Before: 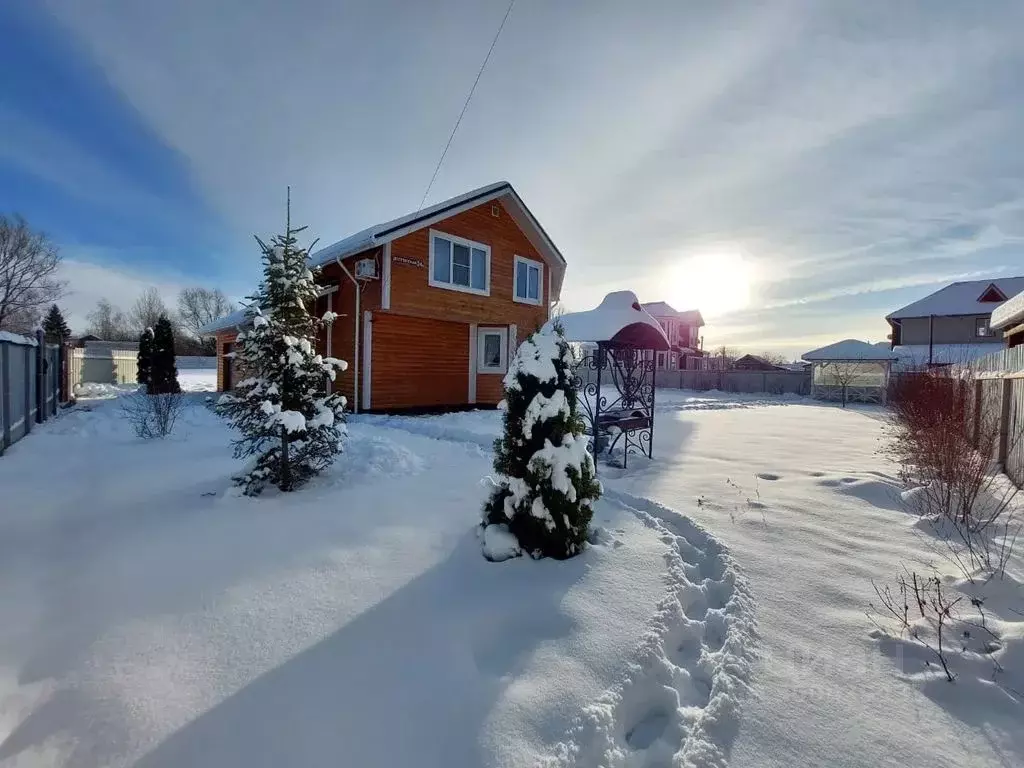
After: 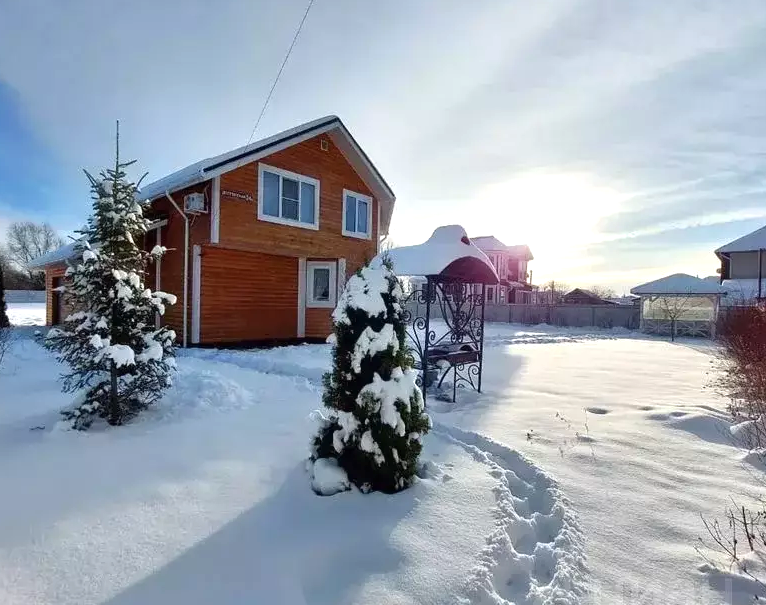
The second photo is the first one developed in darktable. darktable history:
crop: left 16.768%, top 8.653%, right 8.362%, bottom 12.485%
exposure: black level correction 0, exposure 0.5 EV, compensate highlight preservation false
